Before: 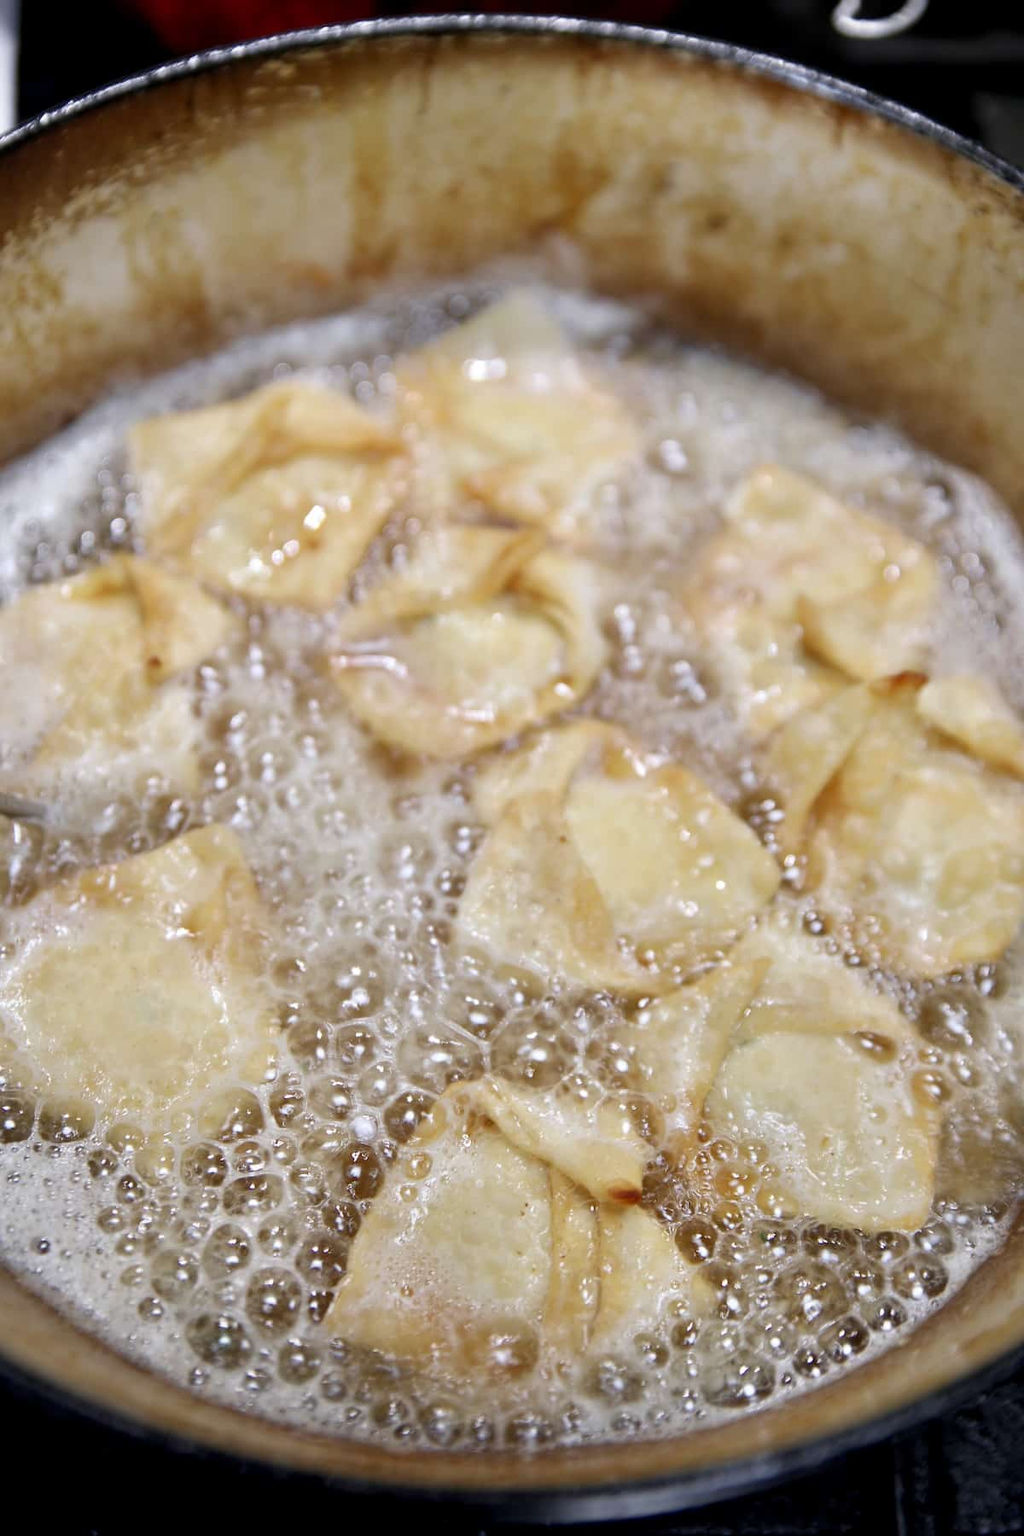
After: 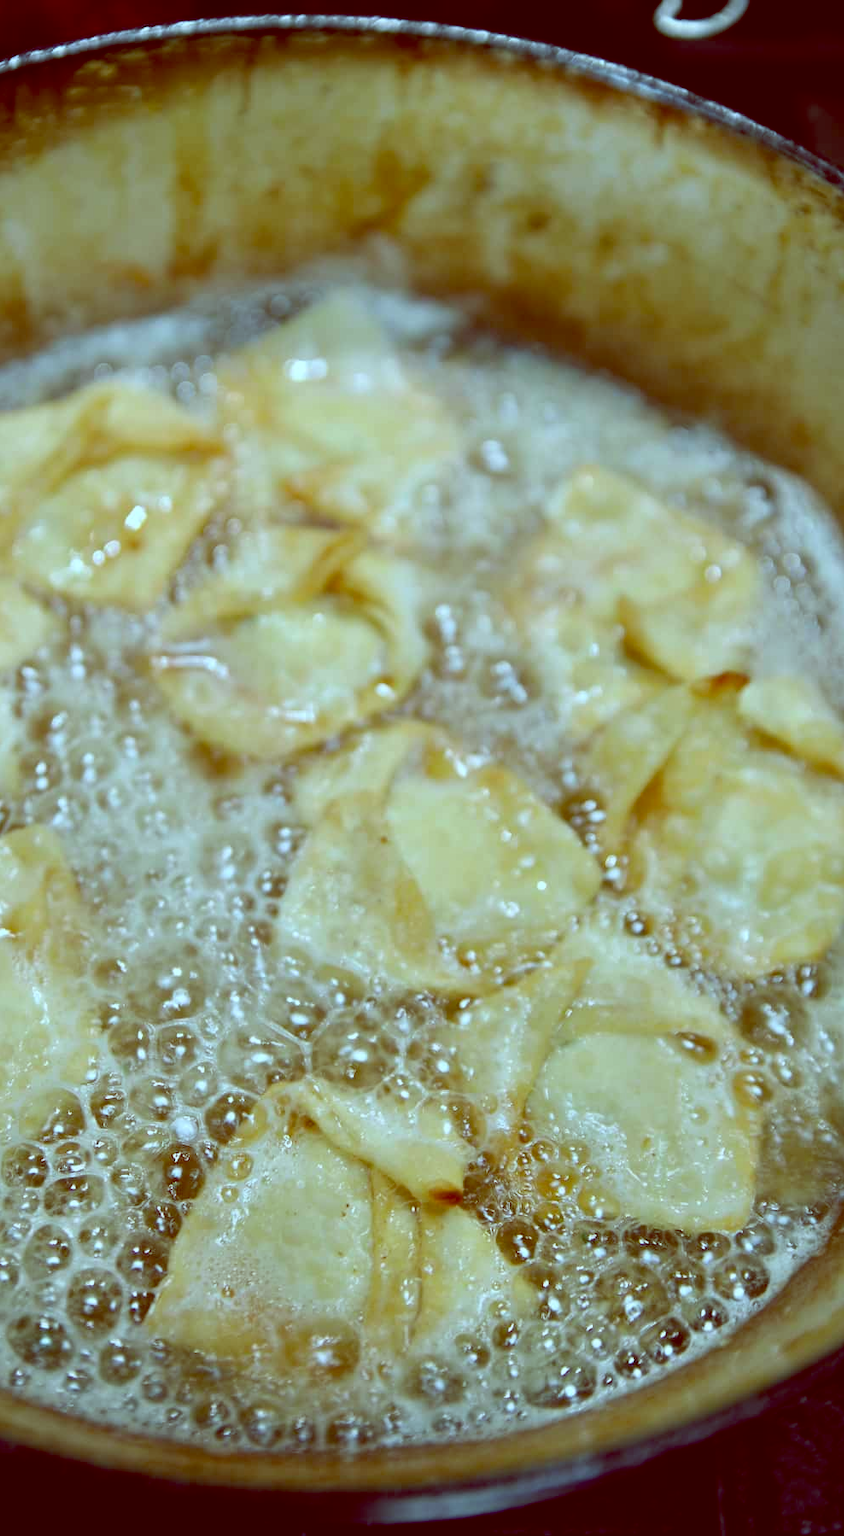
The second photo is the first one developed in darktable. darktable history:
crop: left 17.582%, bottom 0.031%
color balance: lift [1, 1.015, 0.987, 0.985], gamma [1, 0.959, 1.042, 0.958], gain [0.927, 0.938, 1.072, 0.928], contrast 1.5%
white balance: red 0.926, green 1.003, blue 1.133
